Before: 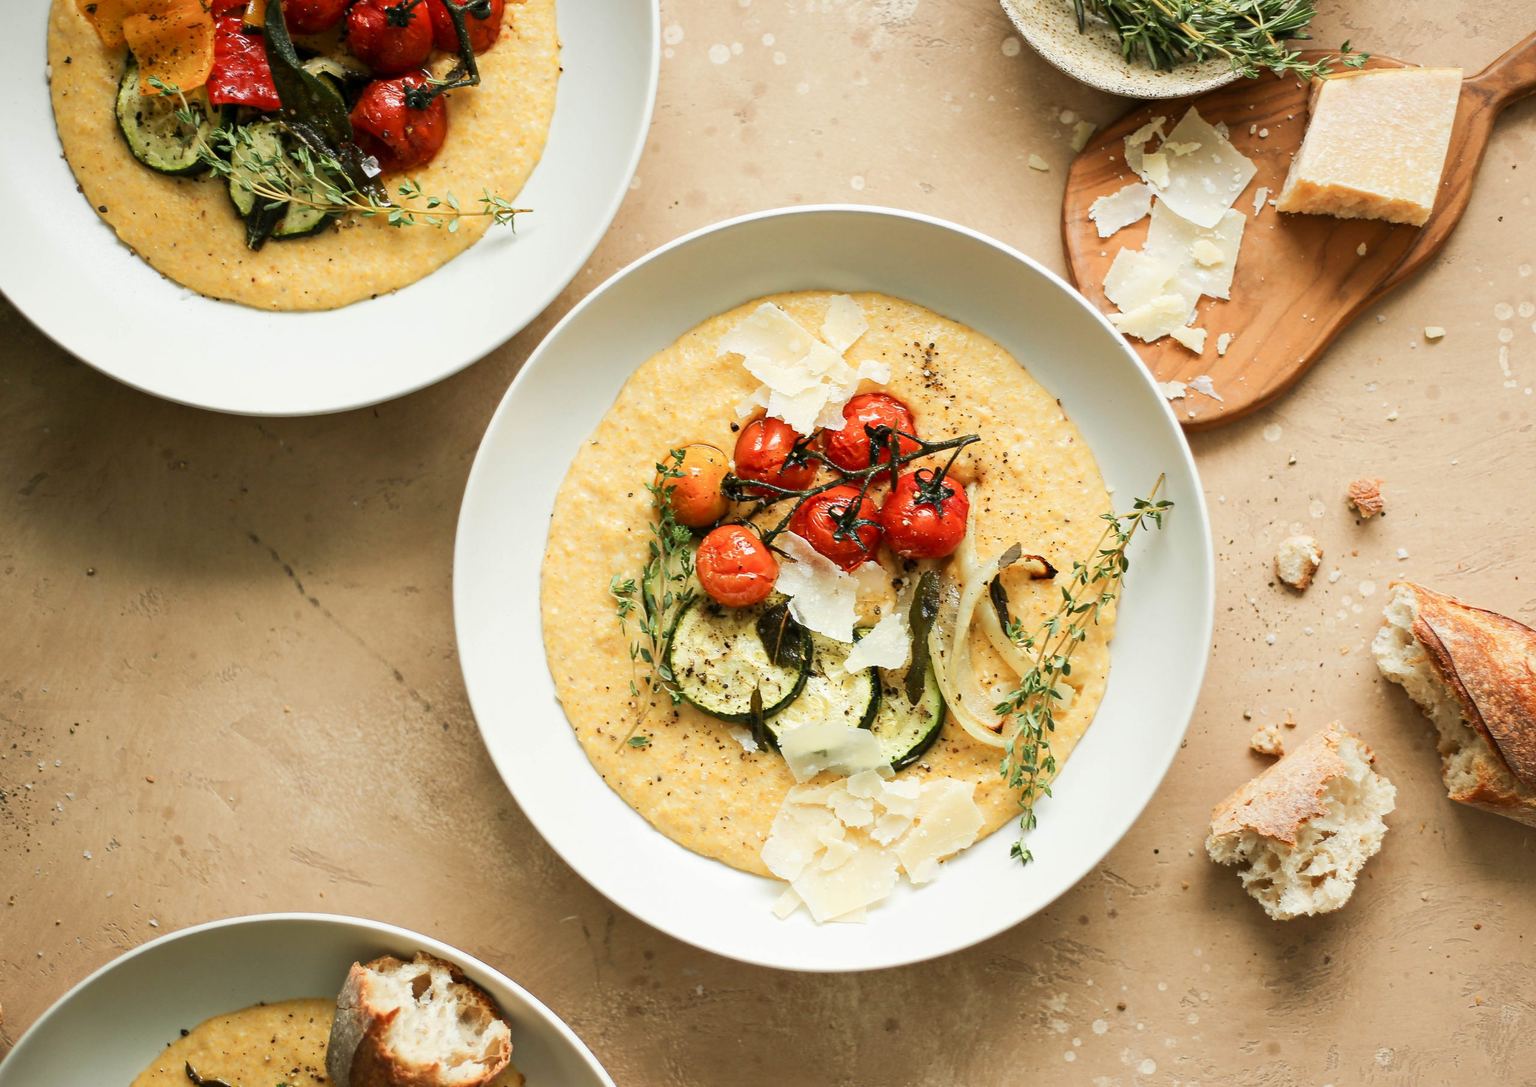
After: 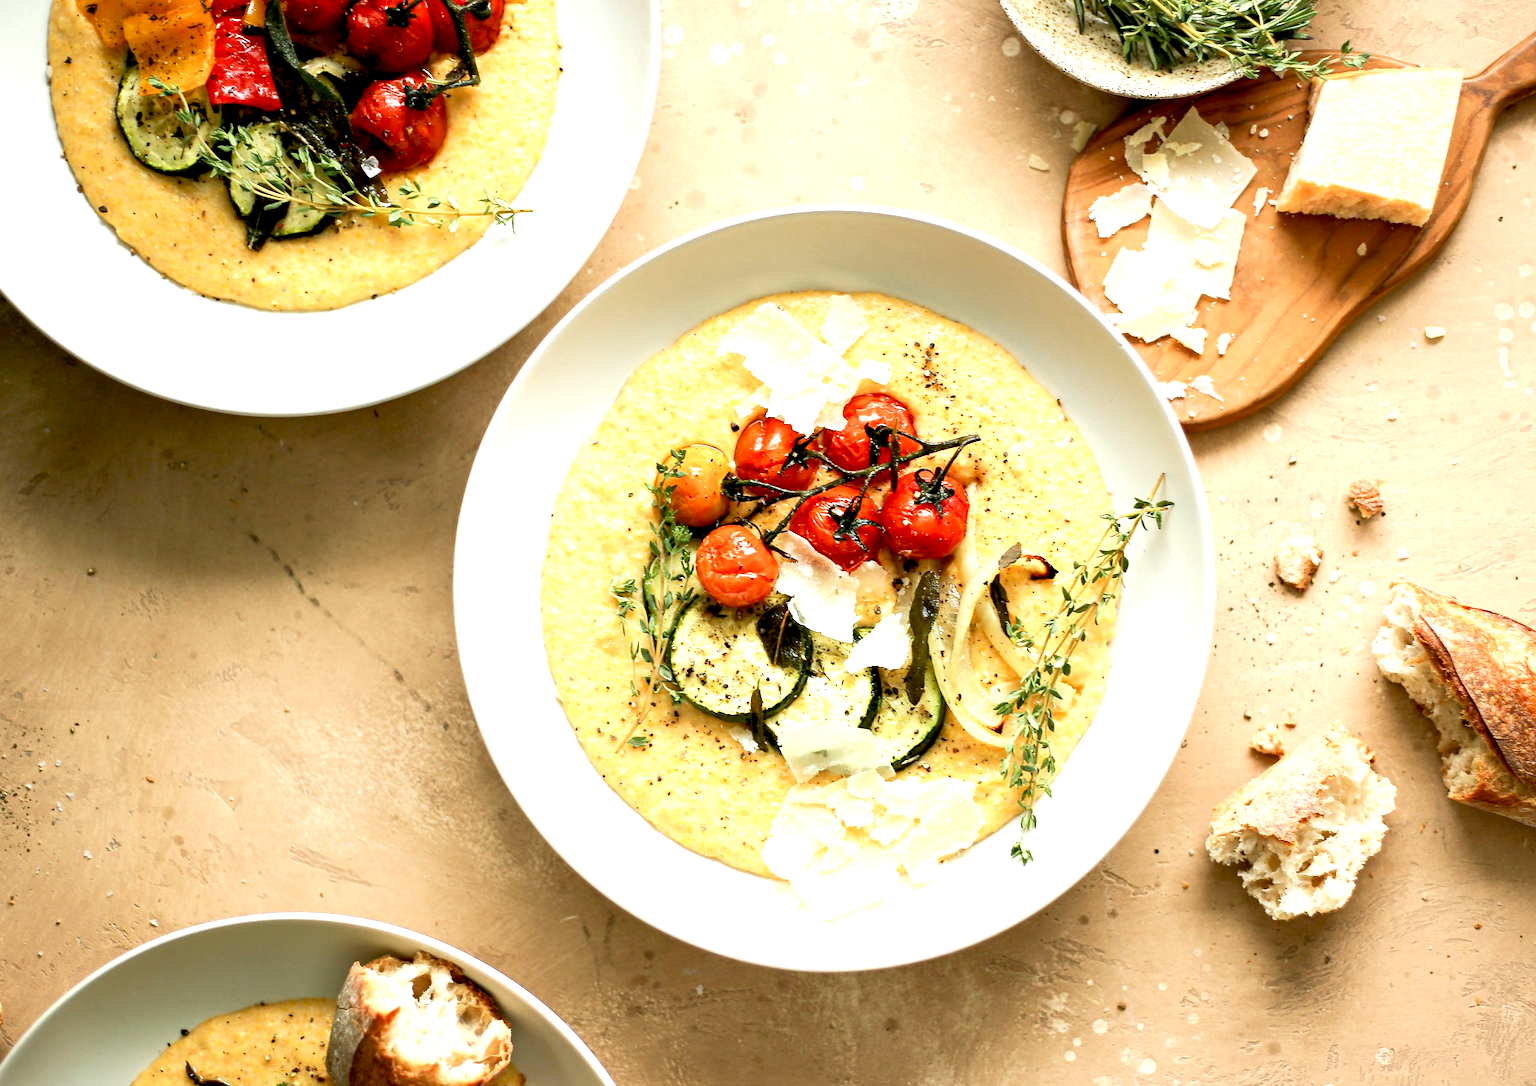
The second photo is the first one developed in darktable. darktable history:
exposure: black level correction 0.012, exposure 0.702 EV, compensate highlight preservation false
